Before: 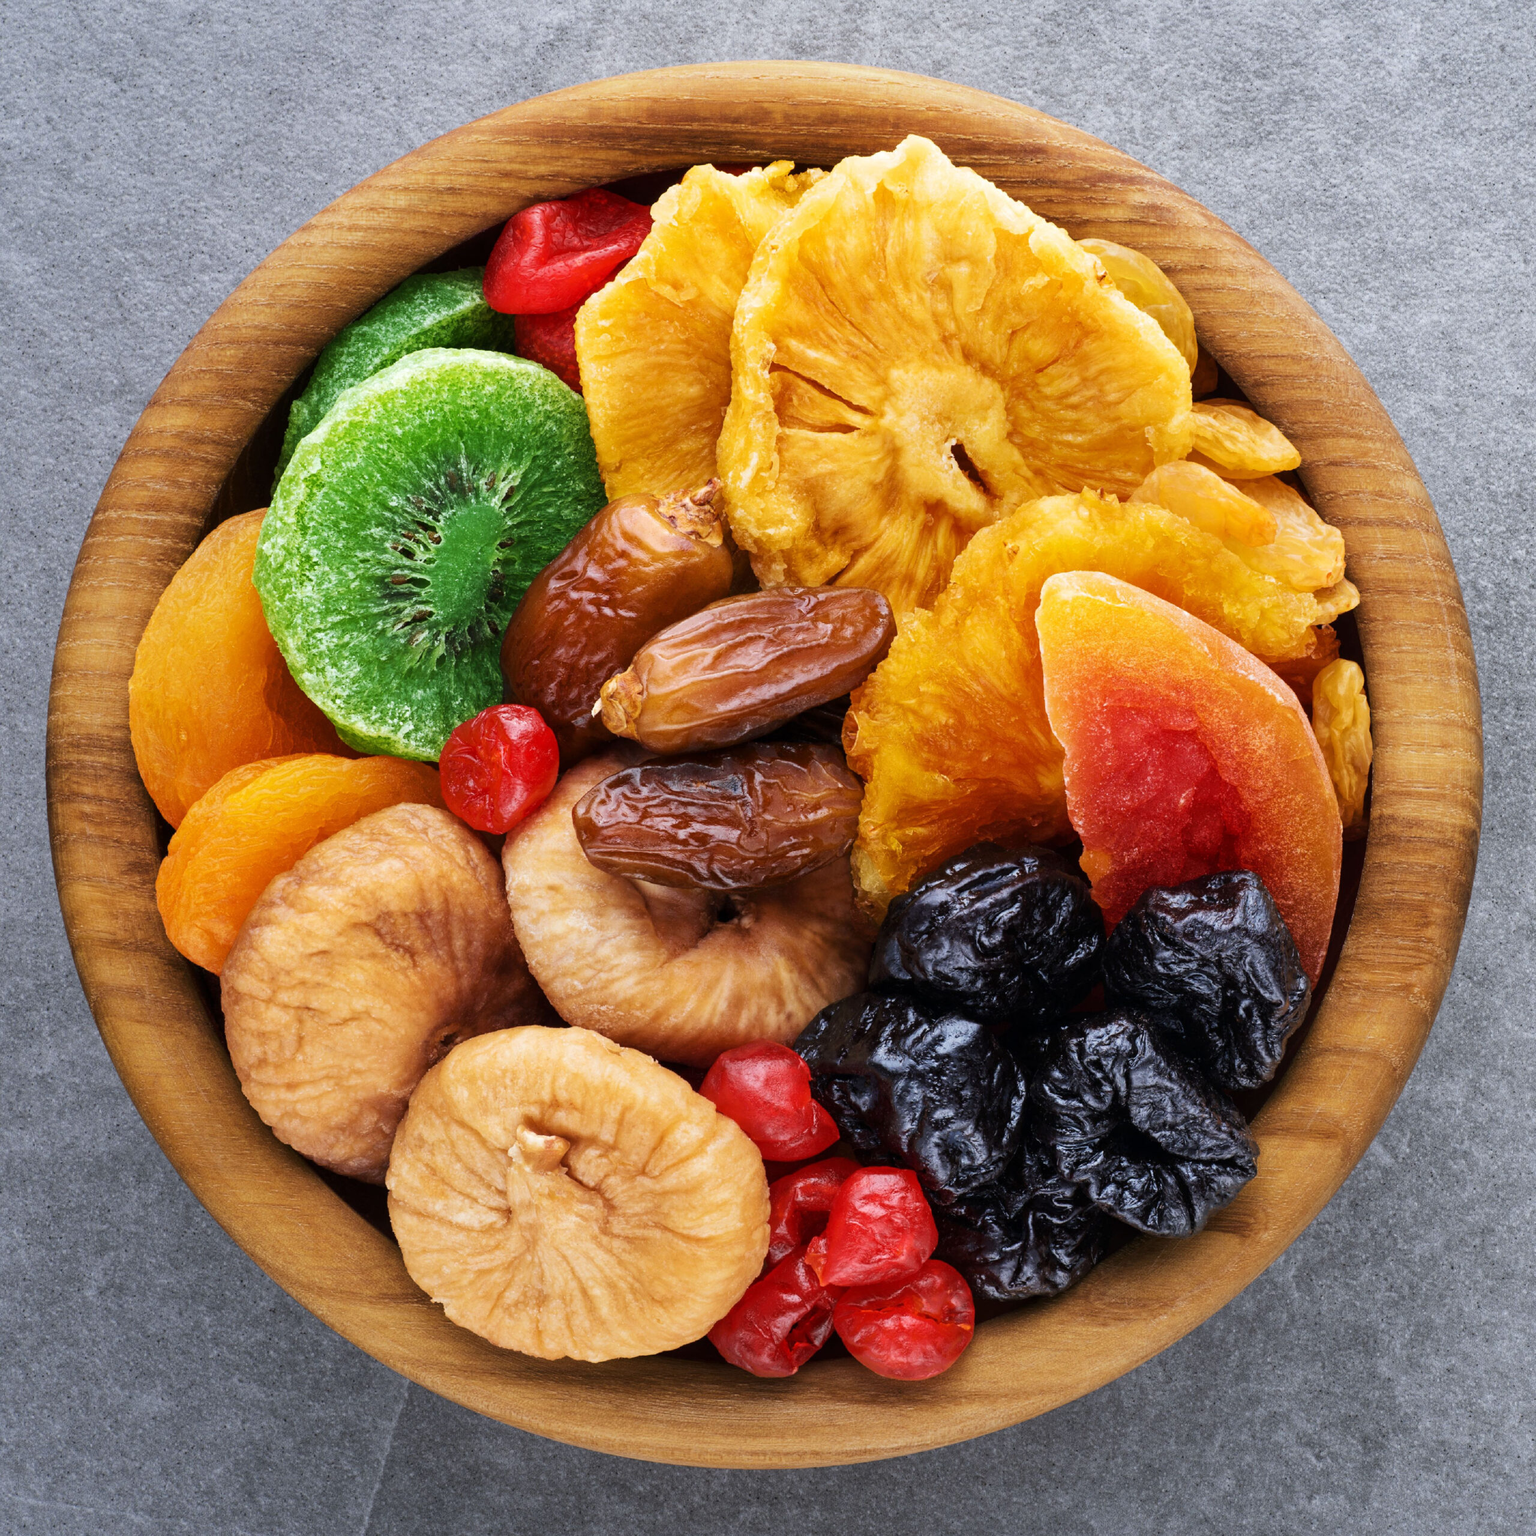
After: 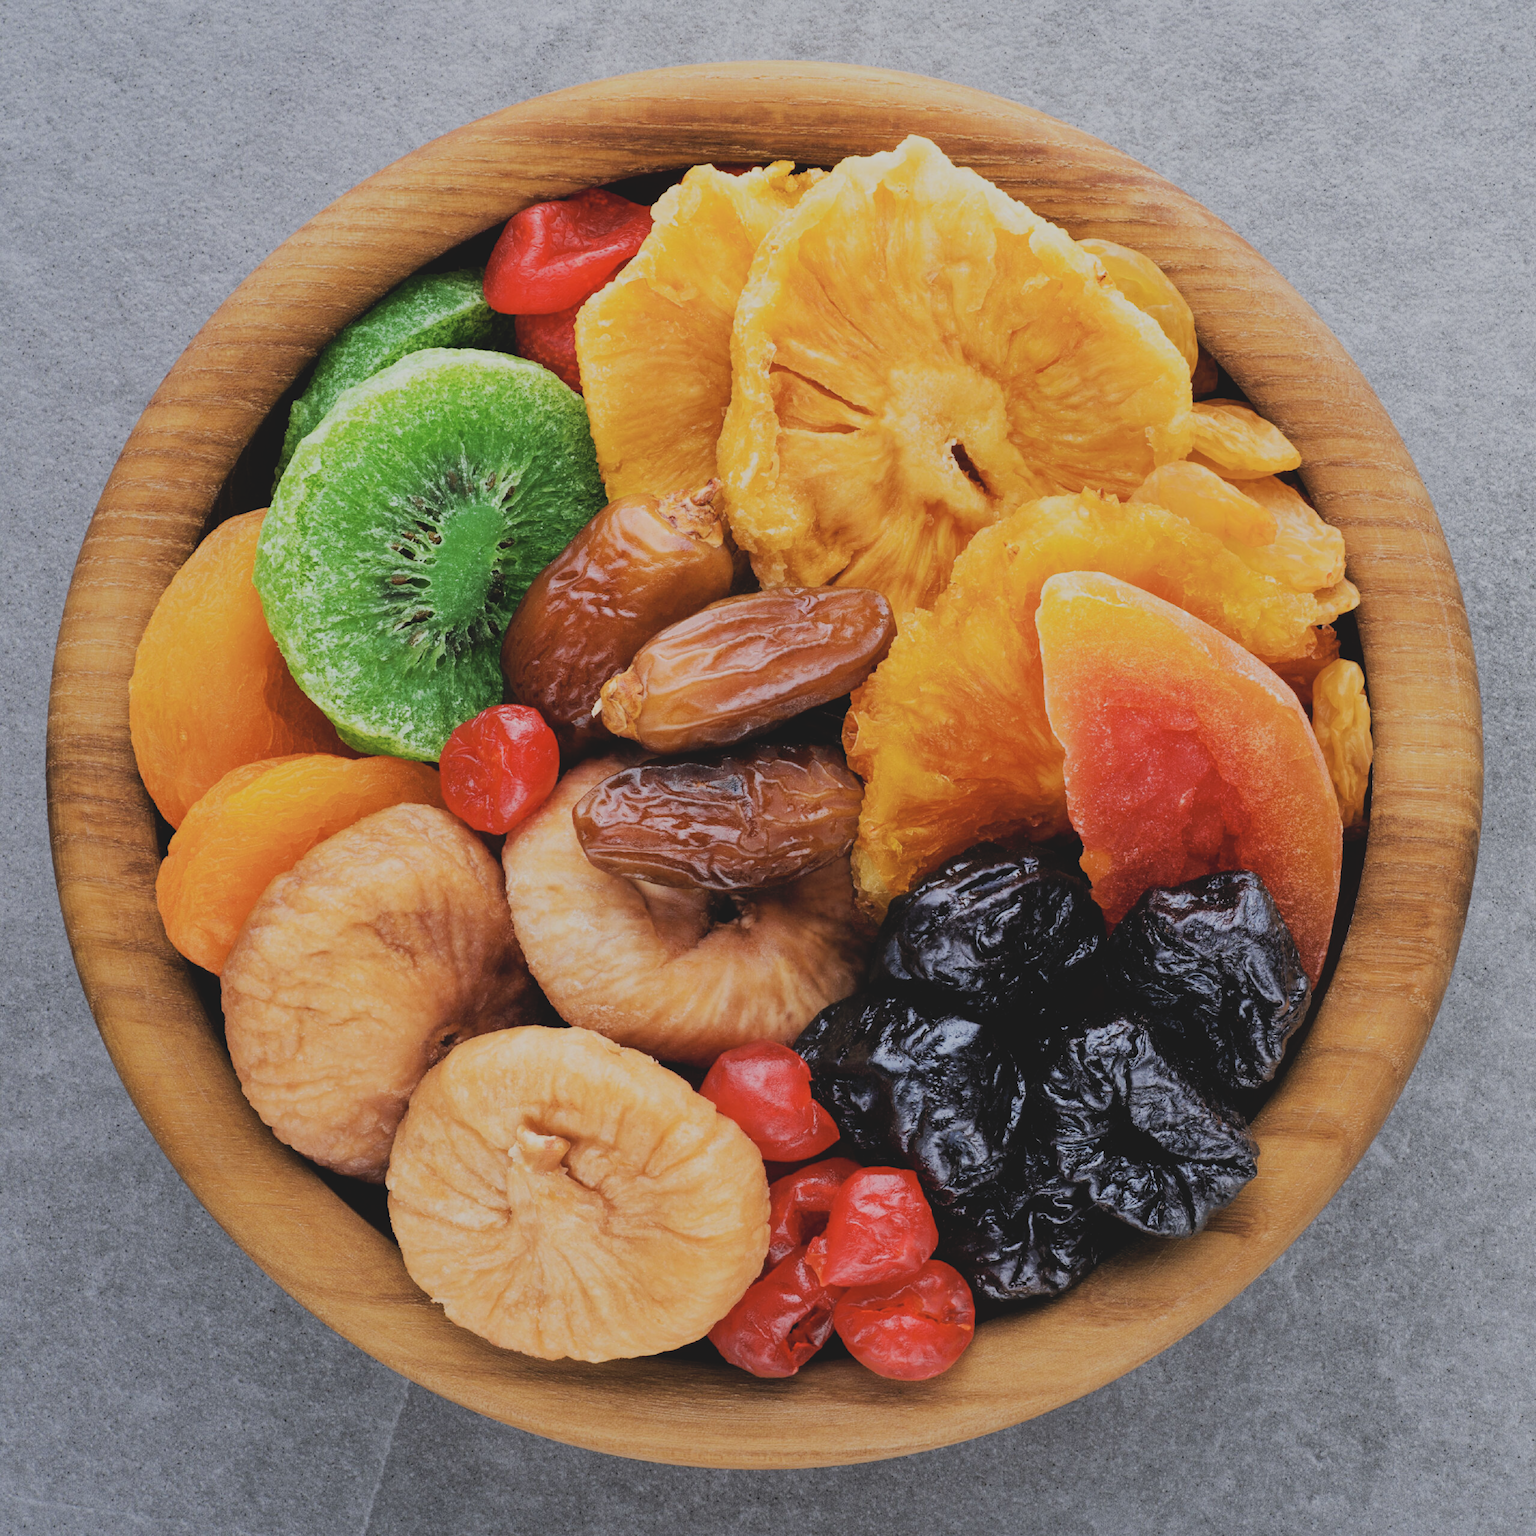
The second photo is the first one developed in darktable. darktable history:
filmic rgb: black relative exposure -7.65 EV, white relative exposure 4.56 EV, hardness 3.61
contrast brightness saturation: contrast -0.15, brightness 0.05, saturation -0.12
